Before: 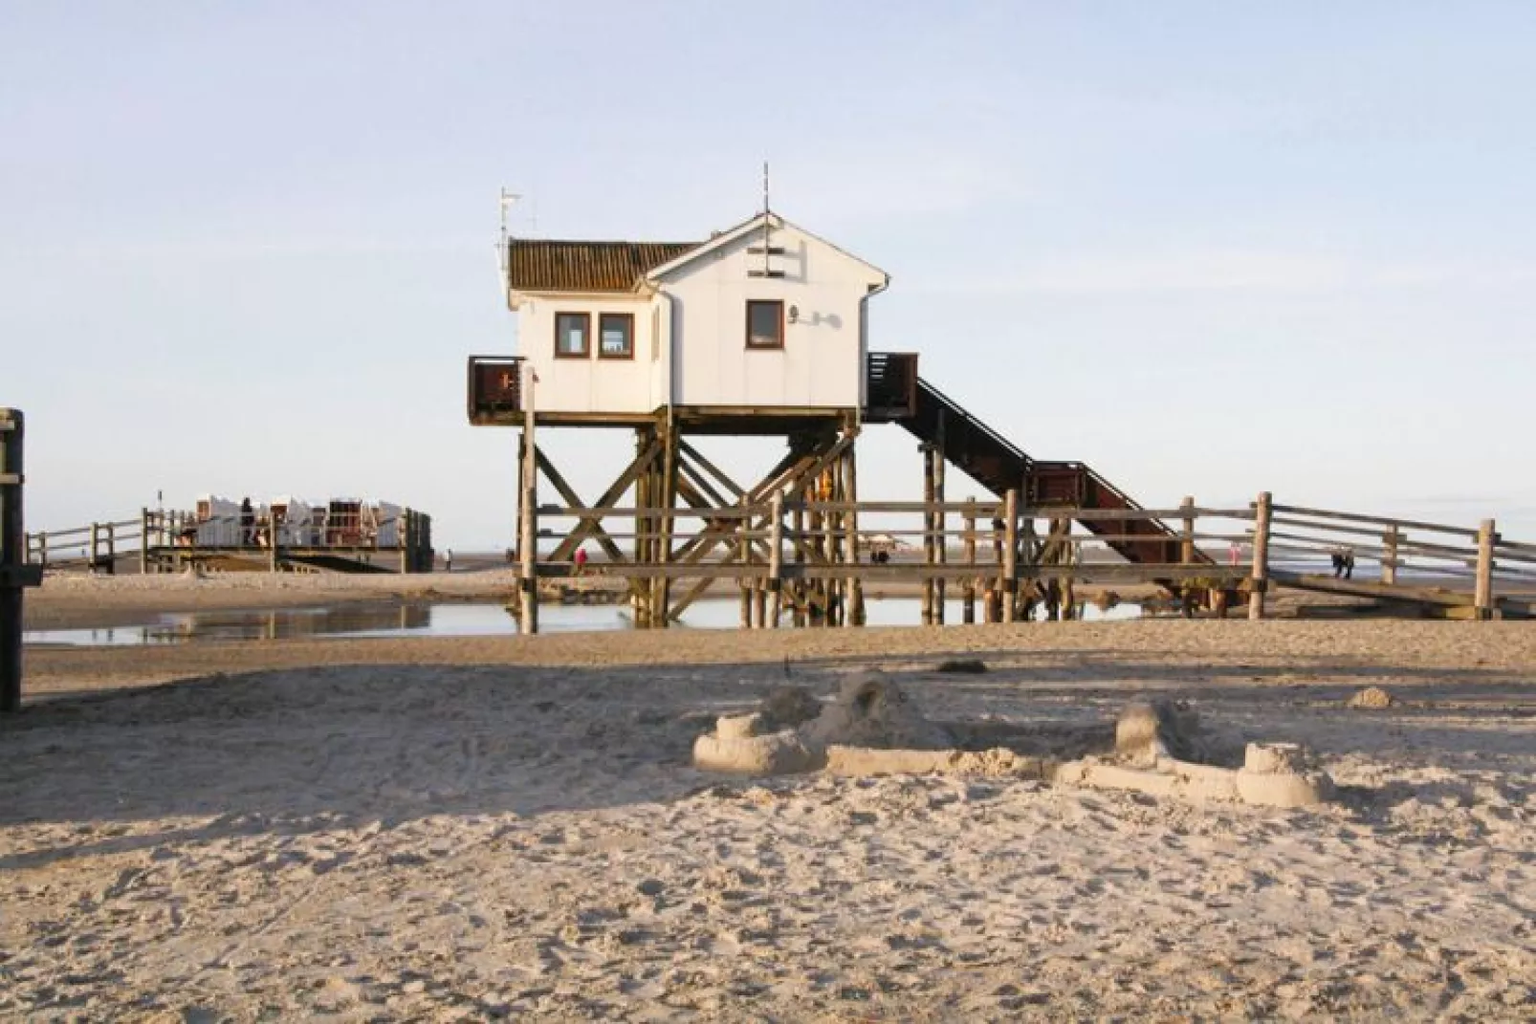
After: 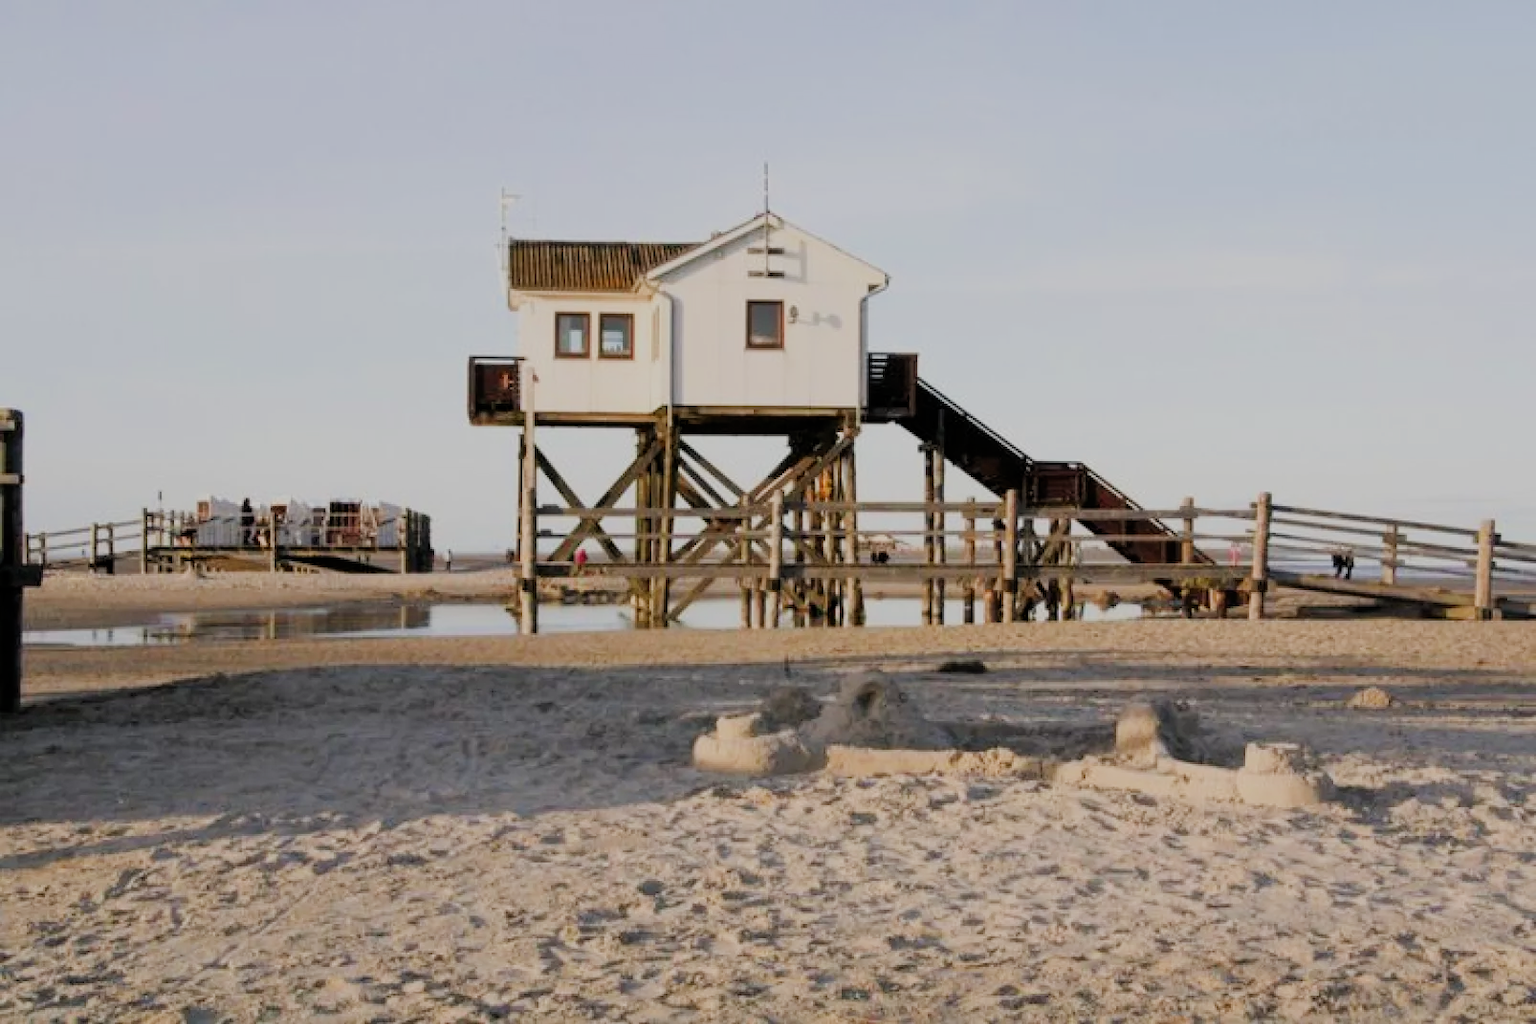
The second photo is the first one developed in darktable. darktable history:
filmic rgb: middle gray luminance 29.98%, black relative exposure -8.98 EV, white relative exposure 7 EV, target black luminance 0%, hardness 2.93, latitude 1.4%, contrast 0.963, highlights saturation mix 5.27%, shadows ↔ highlights balance 11.43%
